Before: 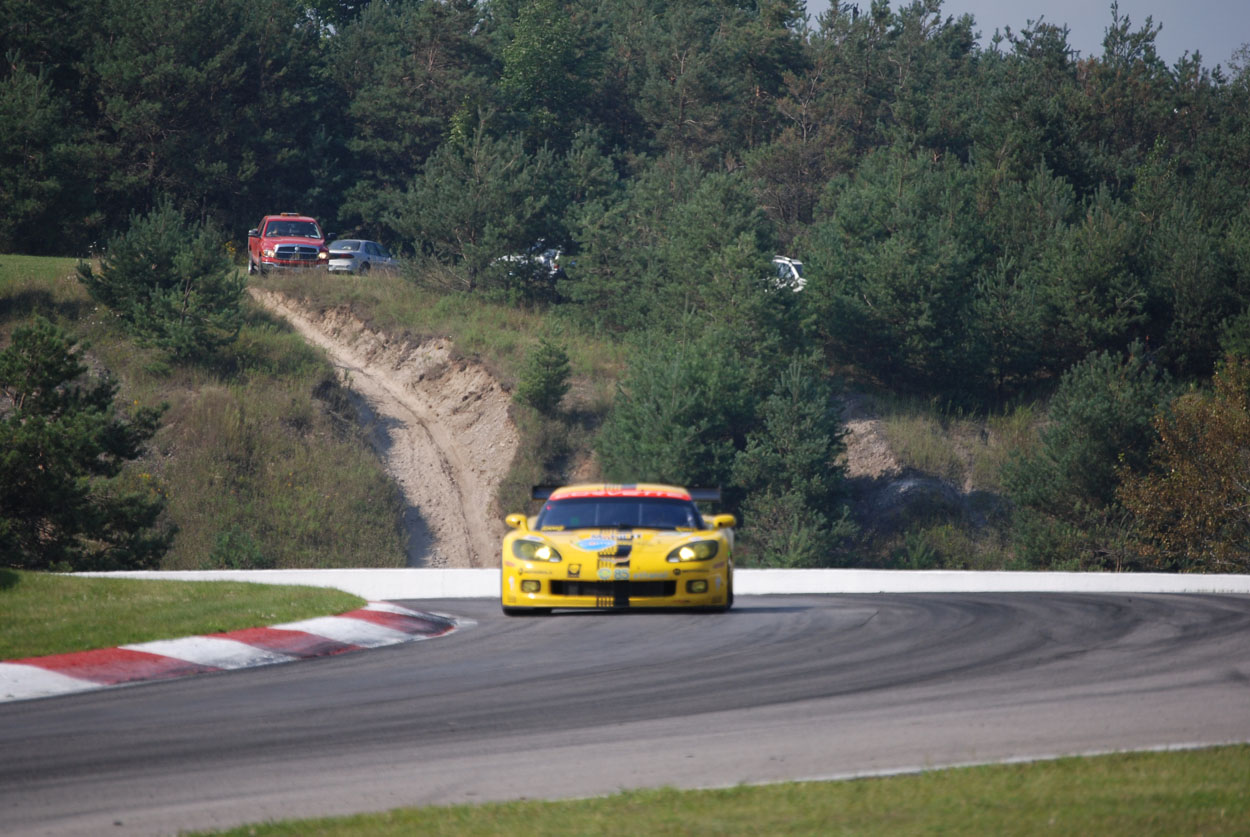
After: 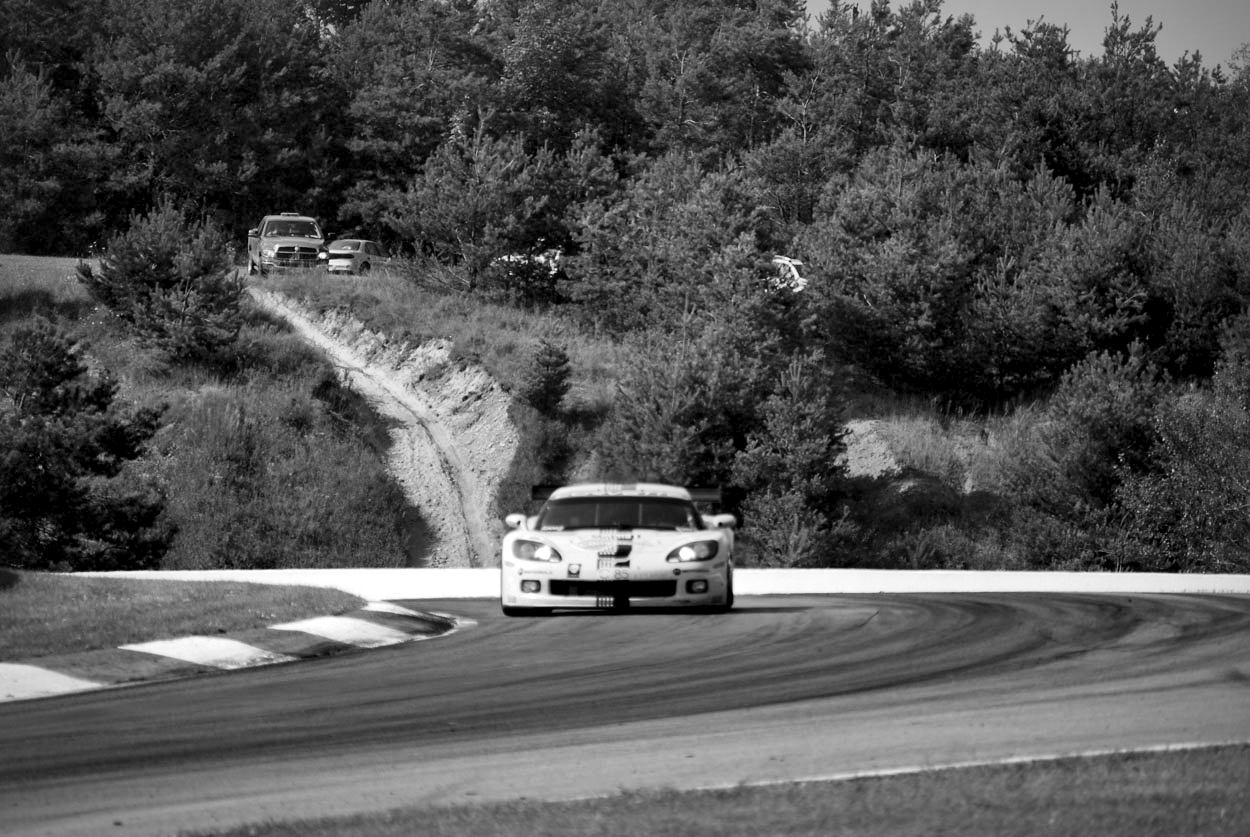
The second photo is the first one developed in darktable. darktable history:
local contrast: mode bilateral grid, contrast 44, coarseness 69, detail 214%, midtone range 0.2
monochrome: a -74.22, b 78.2
